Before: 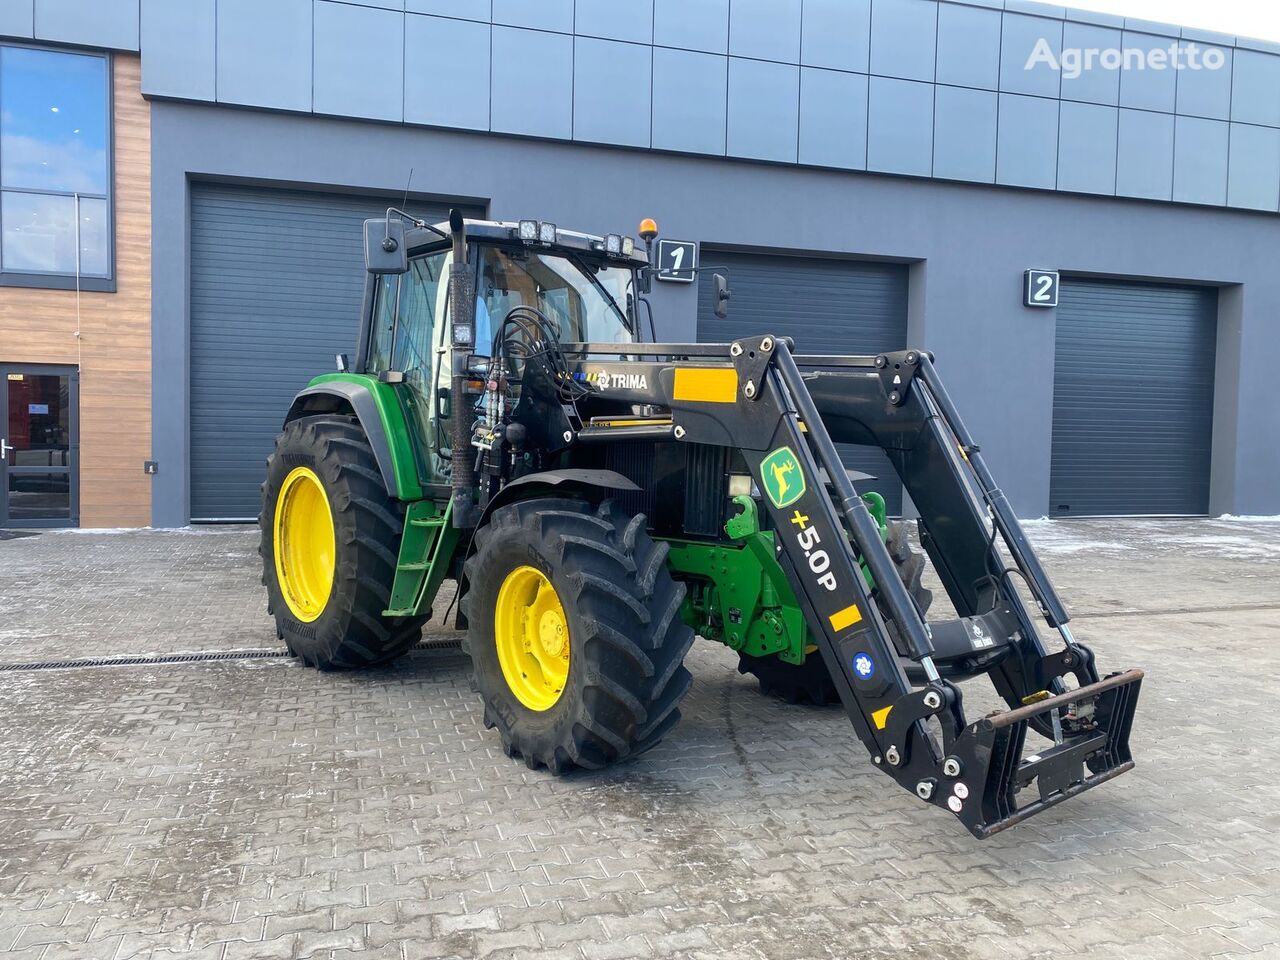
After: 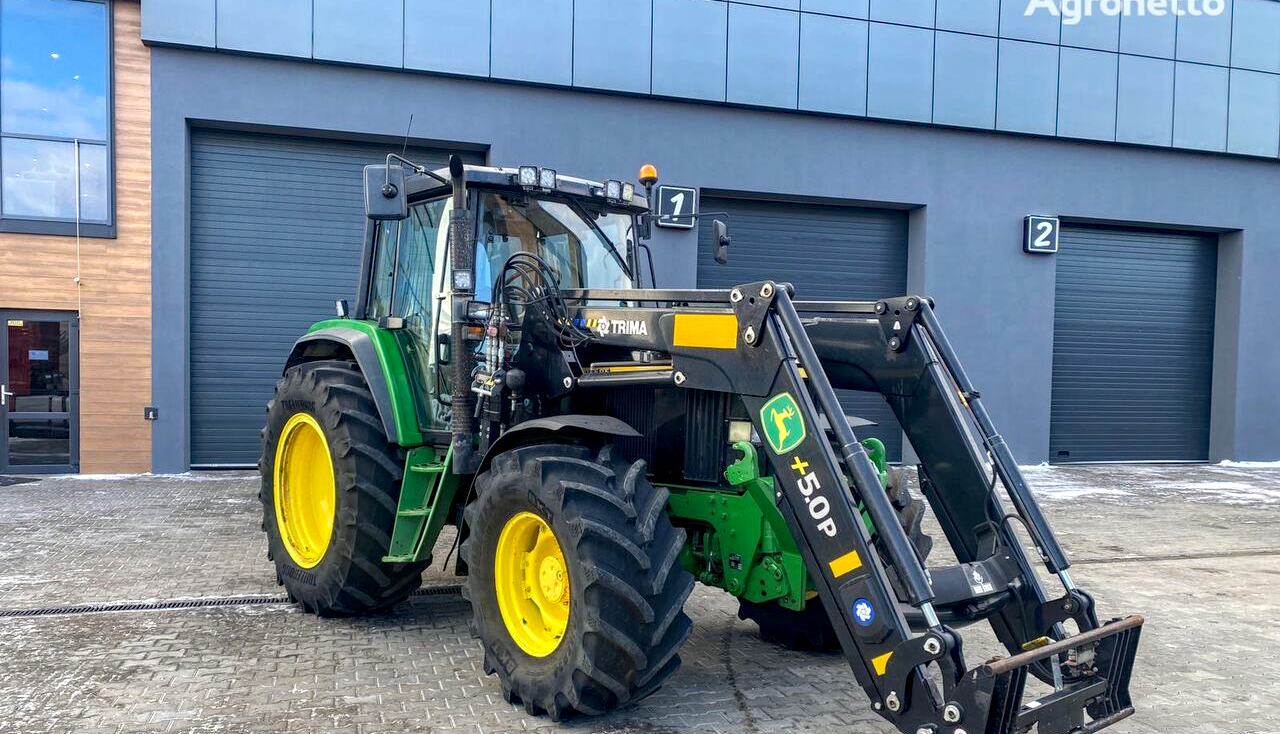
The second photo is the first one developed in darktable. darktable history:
crop: top 5.675%, bottom 17.84%
exposure: exposure 0.162 EV, compensate highlight preservation false
local contrast: on, module defaults
haze removal: strength 0.278, distance 0.253, compatibility mode true, adaptive false
